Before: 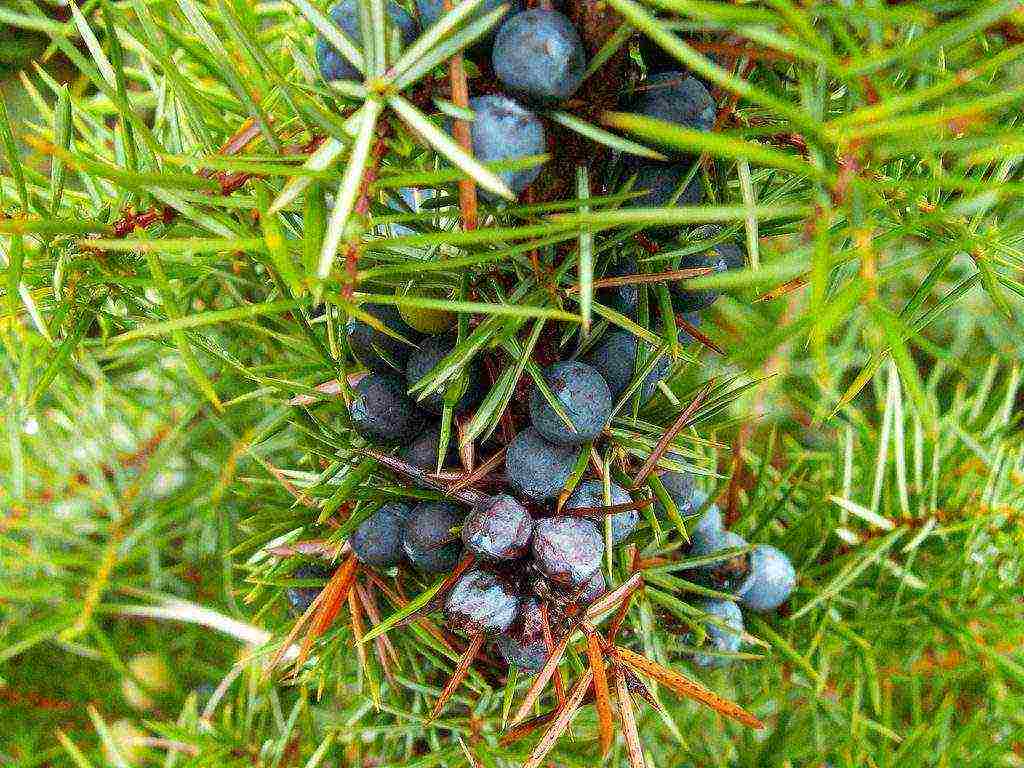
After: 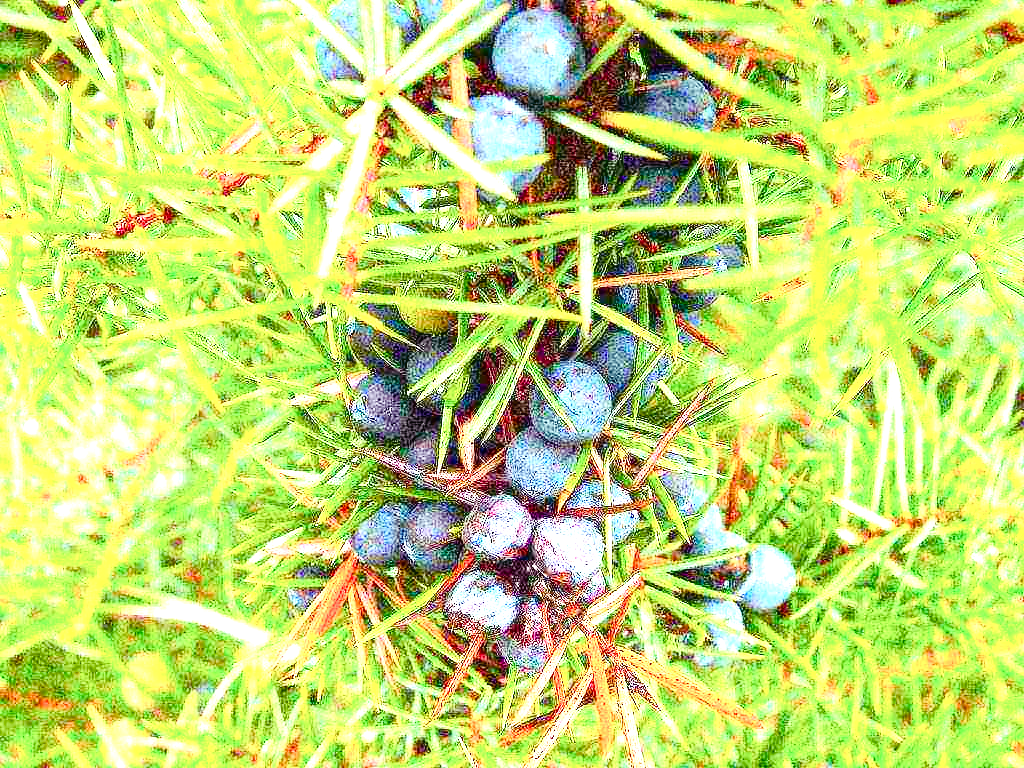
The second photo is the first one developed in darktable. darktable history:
contrast brightness saturation: contrast 0.2, brightness 0.156, saturation 0.219
exposure: black level correction 0, exposure 1.573 EV, compensate highlight preservation false
tone equalizer: edges refinement/feathering 500, mask exposure compensation -1.57 EV, preserve details guided filter
shadows and highlights: shadows -8.62, white point adjustment 1.41, highlights 11.42
color balance rgb: shadows lift › luminance 0.68%, shadows lift › chroma 6.749%, shadows lift › hue 299.18°, power › hue 313.93°, perceptual saturation grading › global saturation 20%, perceptual saturation grading › highlights -49.357%, perceptual saturation grading › shadows 24.237%, global vibrance 20%
